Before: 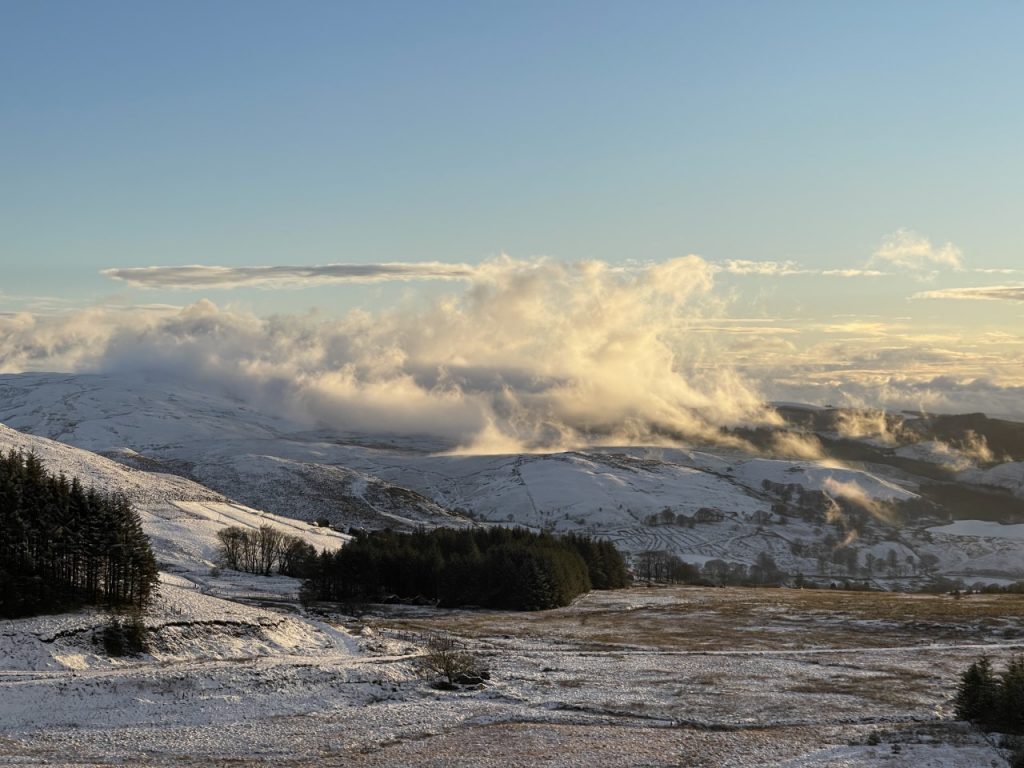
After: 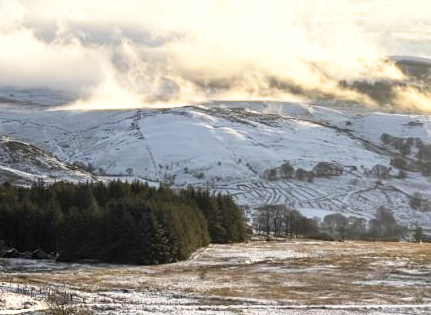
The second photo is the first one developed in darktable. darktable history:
exposure: black level correction 0, exposure 0.9 EV, compensate highlight preservation false
base curve: curves: ch0 [(0, 0) (0.579, 0.807) (1, 1)], preserve colors none
crop: left 37.221%, top 45.169%, right 20.63%, bottom 13.777%
